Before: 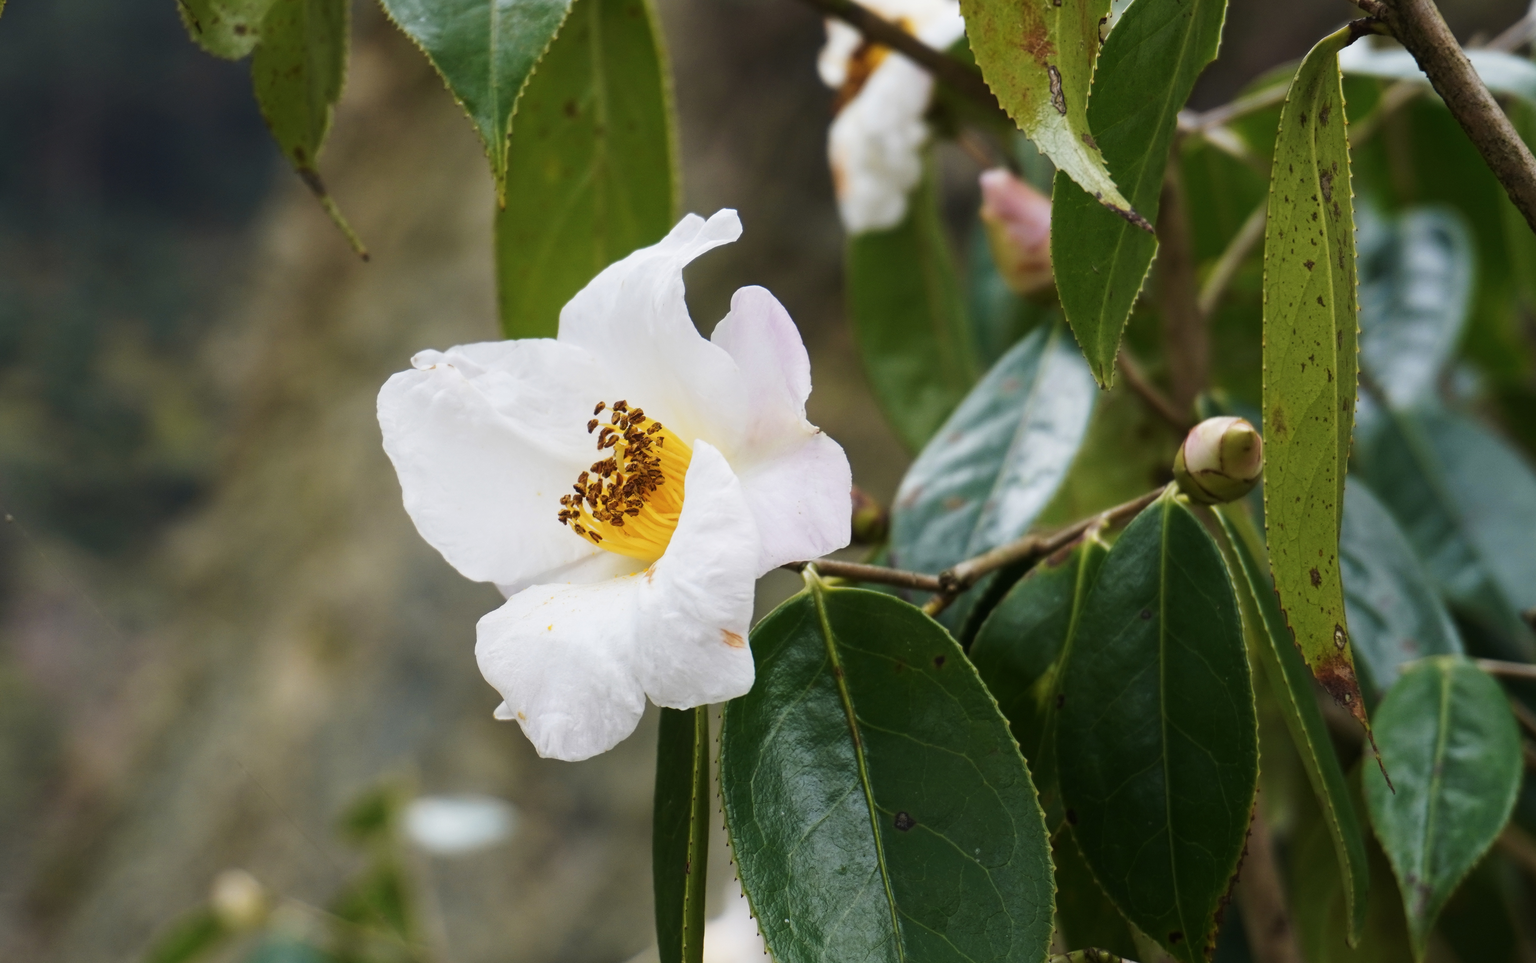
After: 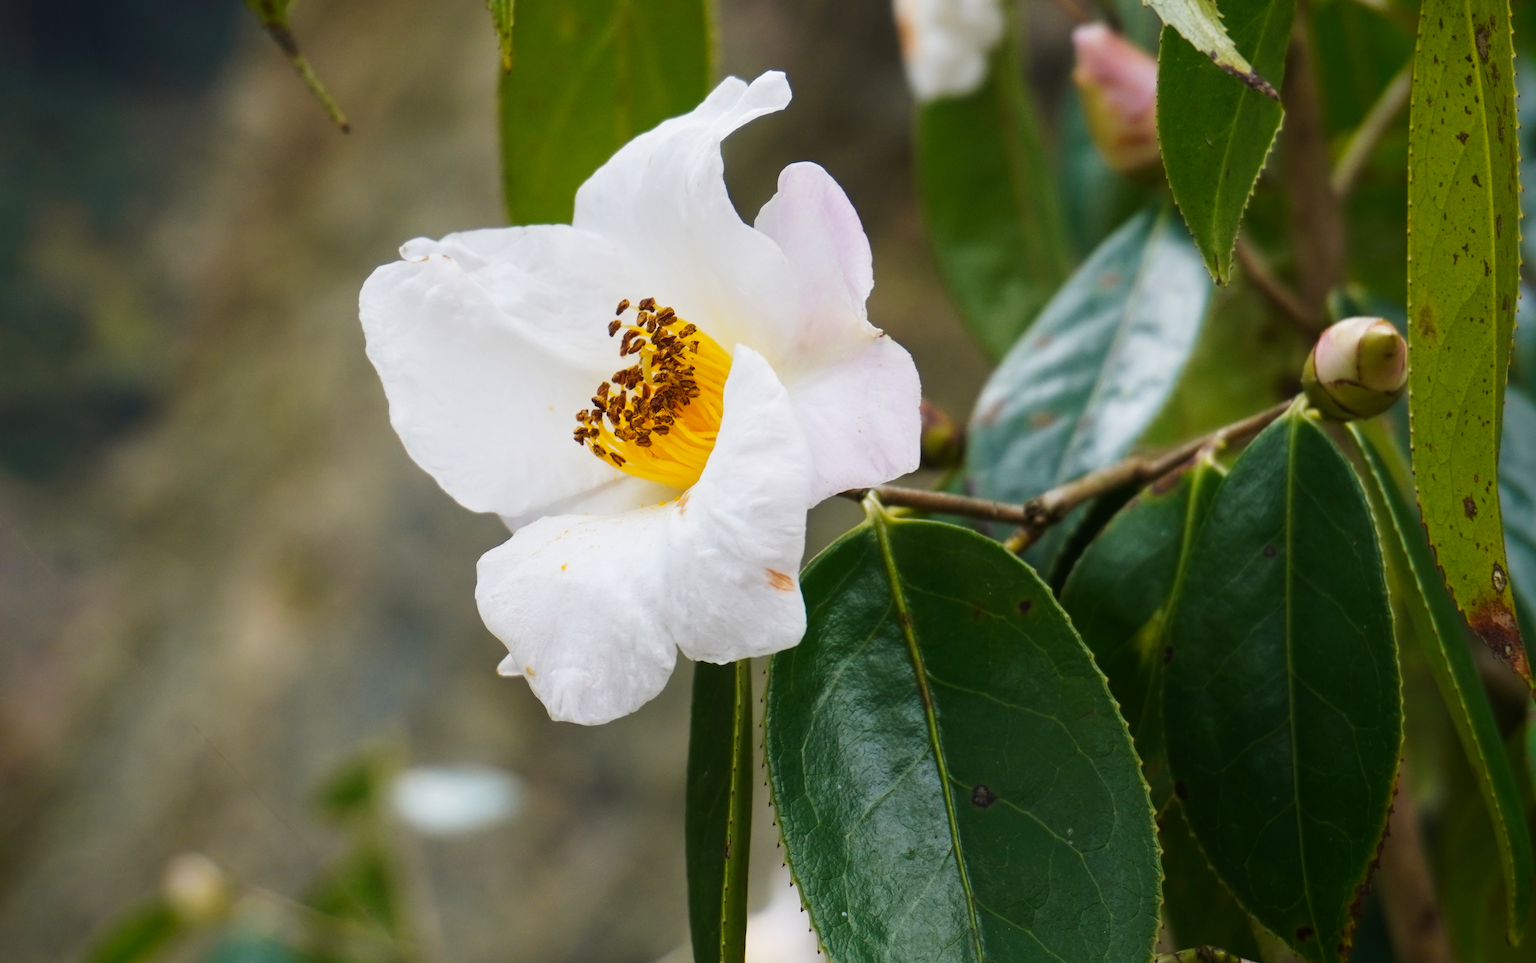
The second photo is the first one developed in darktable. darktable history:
crop and rotate: left 4.842%, top 15.51%, right 10.668%
tone equalizer: on, module defaults
vignetting: fall-off start 88.53%, fall-off radius 44.2%, saturation 0.376, width/height ratio 1.161
